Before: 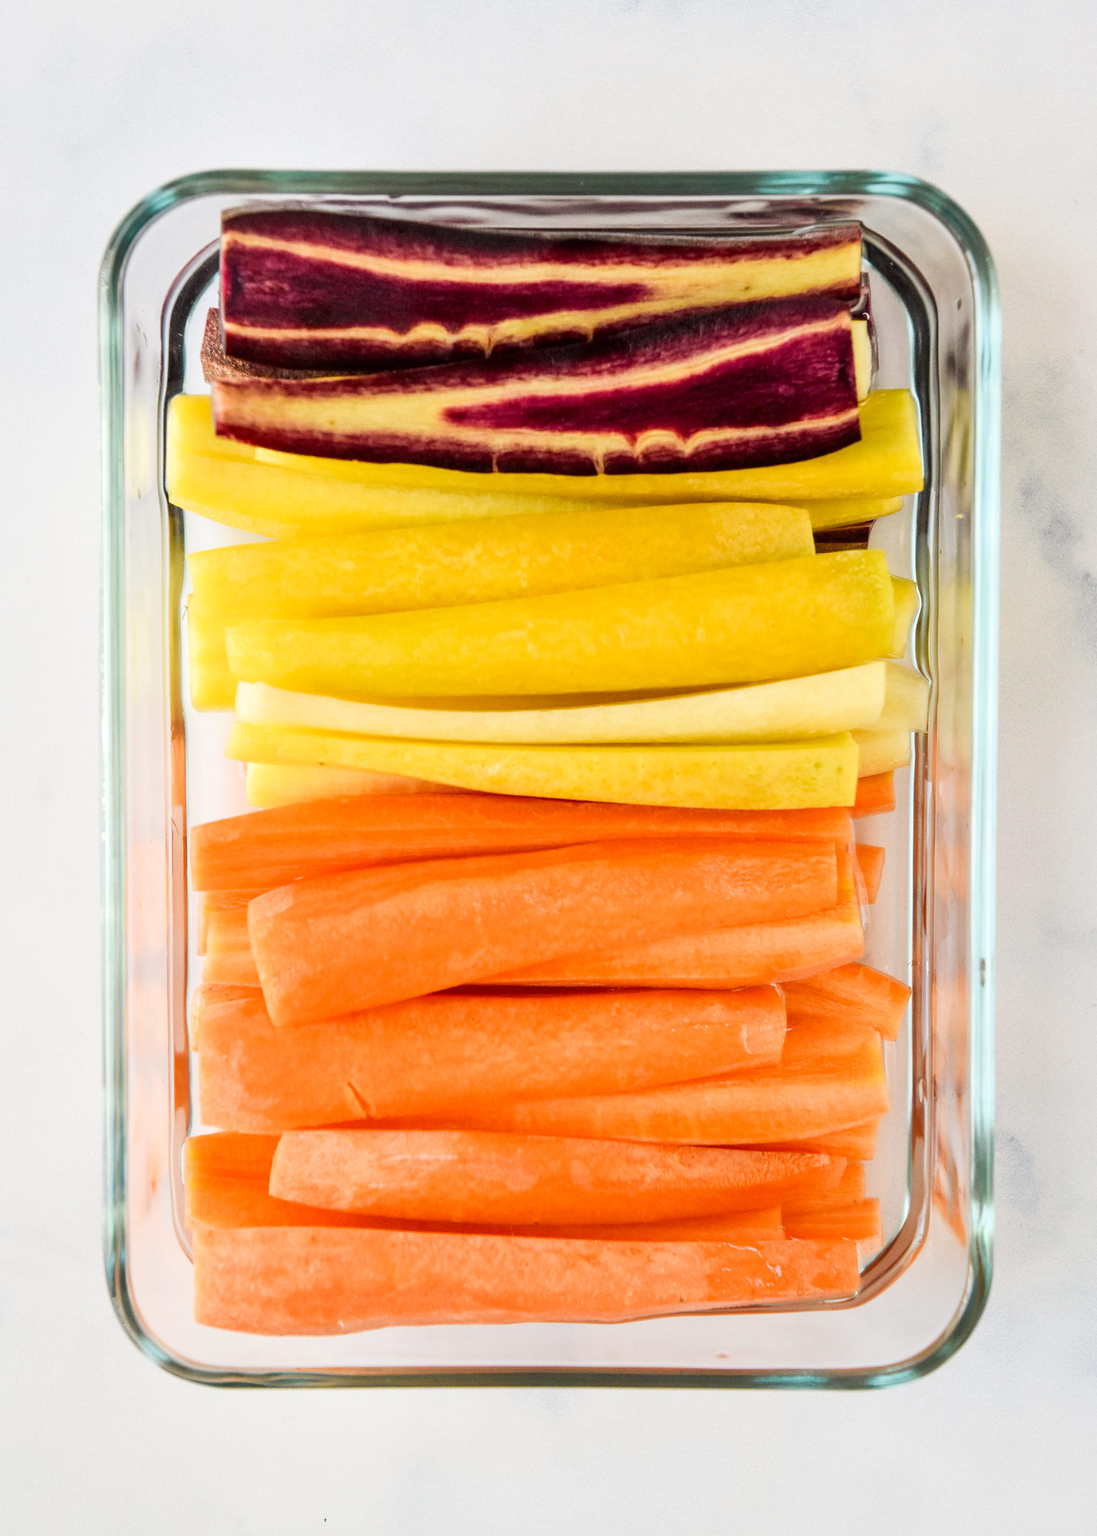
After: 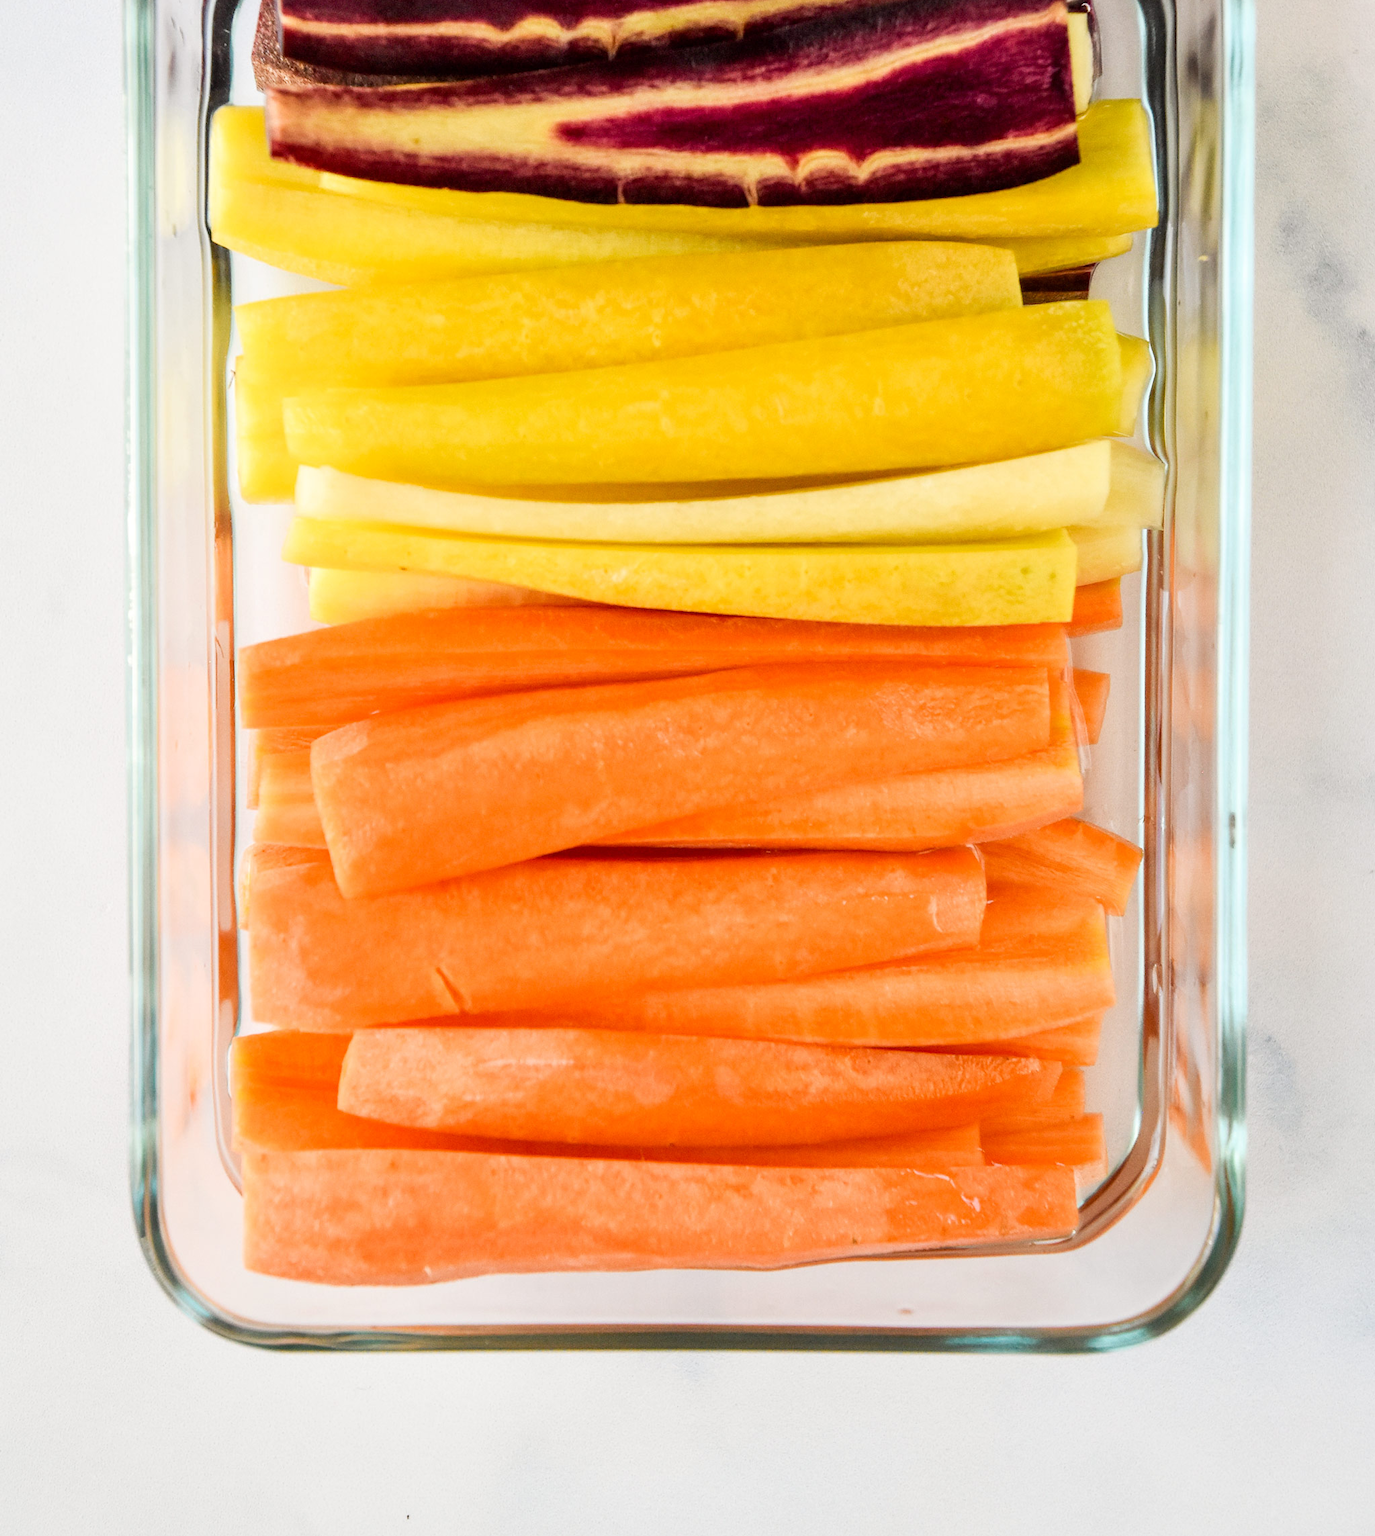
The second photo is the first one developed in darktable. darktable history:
crop and rotate: top 20.205%
